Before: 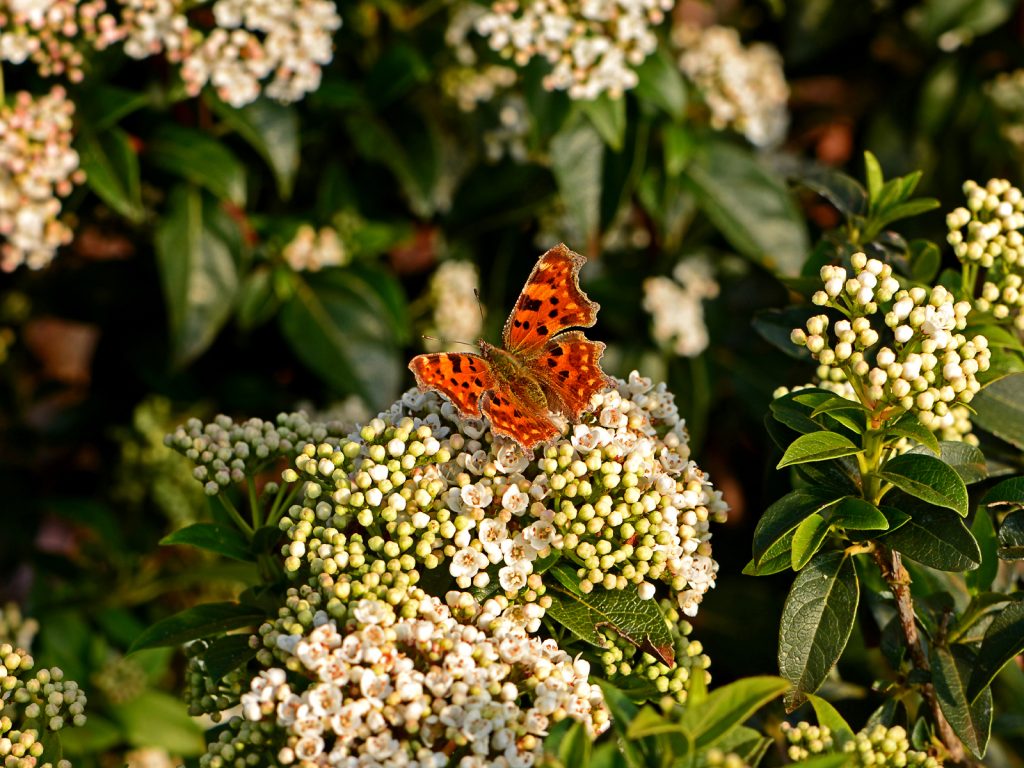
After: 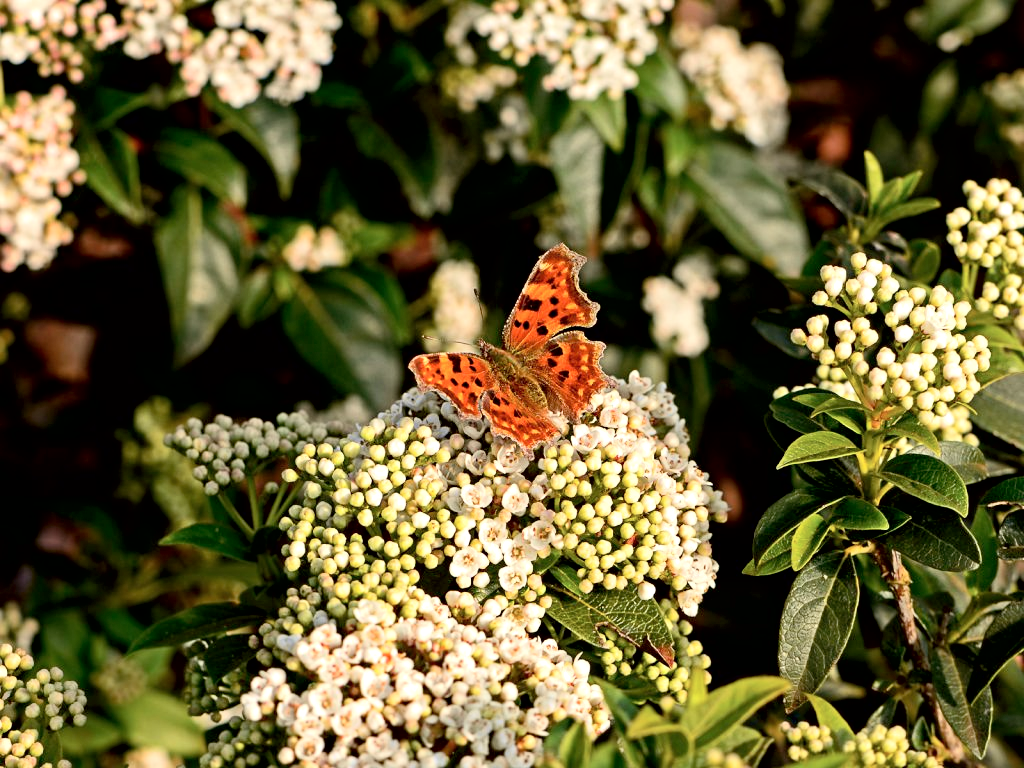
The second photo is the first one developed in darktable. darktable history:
tone curve: curves: ch0 [(0, 0) (0.739, 0.837) (1, 1)]; ch1 [(0, 0) (0.226, 0.261) (0.383, 0.397) (0.462, 0.473) (0.498, 0.502) (0.521, 0.52) (0.578, 0.57) (1, 1)]; ch2 [(0, 0) (0.438, 0.456) (0.5, 0.5) (0.547, 0.557) (0.597, 0.58) (0.629, 0.603) (1, 1)], color space Lab, independent channels, preserve colors none
exposure: black level correction 0.007, exposure 0.158 EV, compensate exposure bias true, compensate highlight preservation false
